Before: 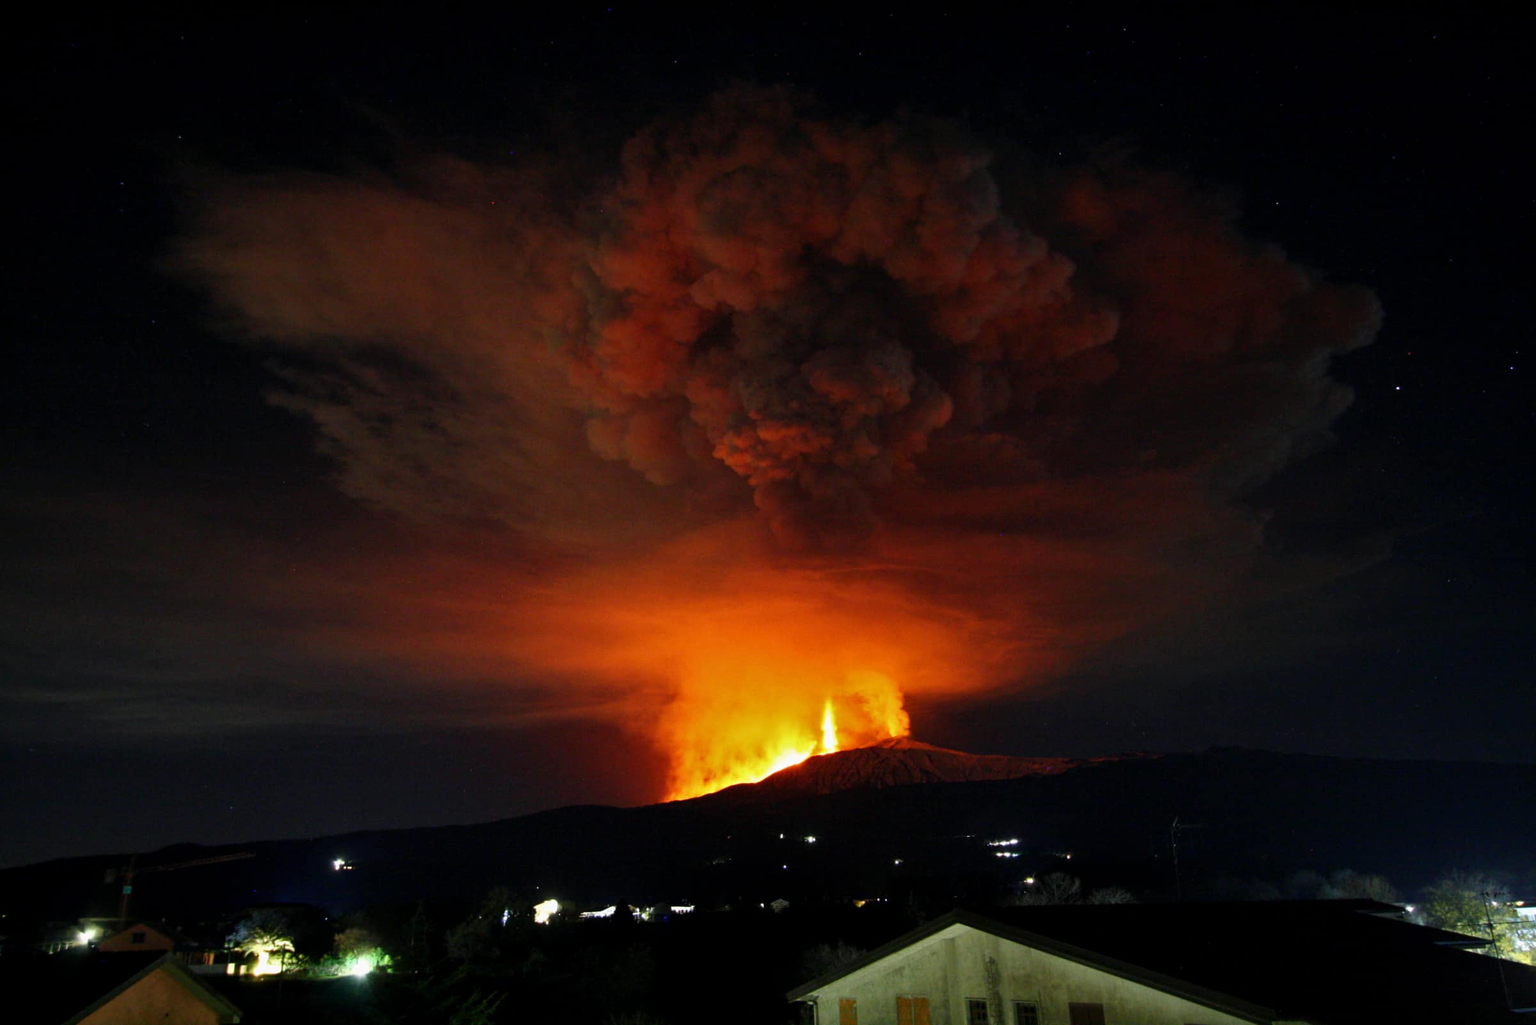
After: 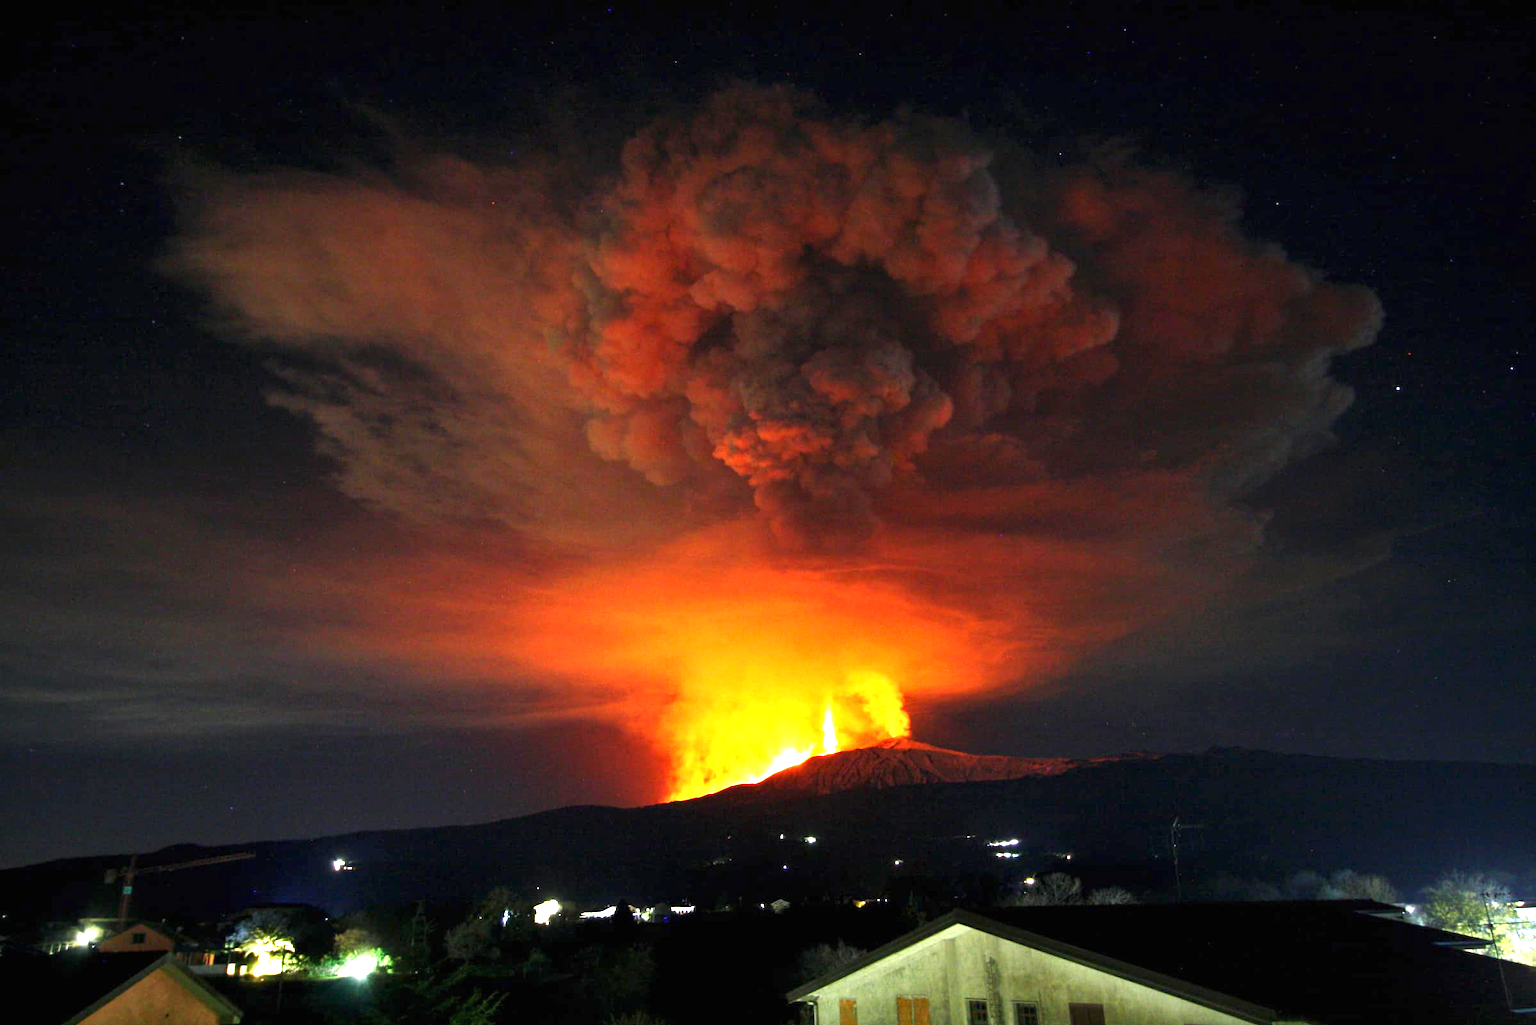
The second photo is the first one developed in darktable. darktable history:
exposure: black level correction 0, exposure 1.673 EV, compensate exposure bias true, compensate highlight preservation false
